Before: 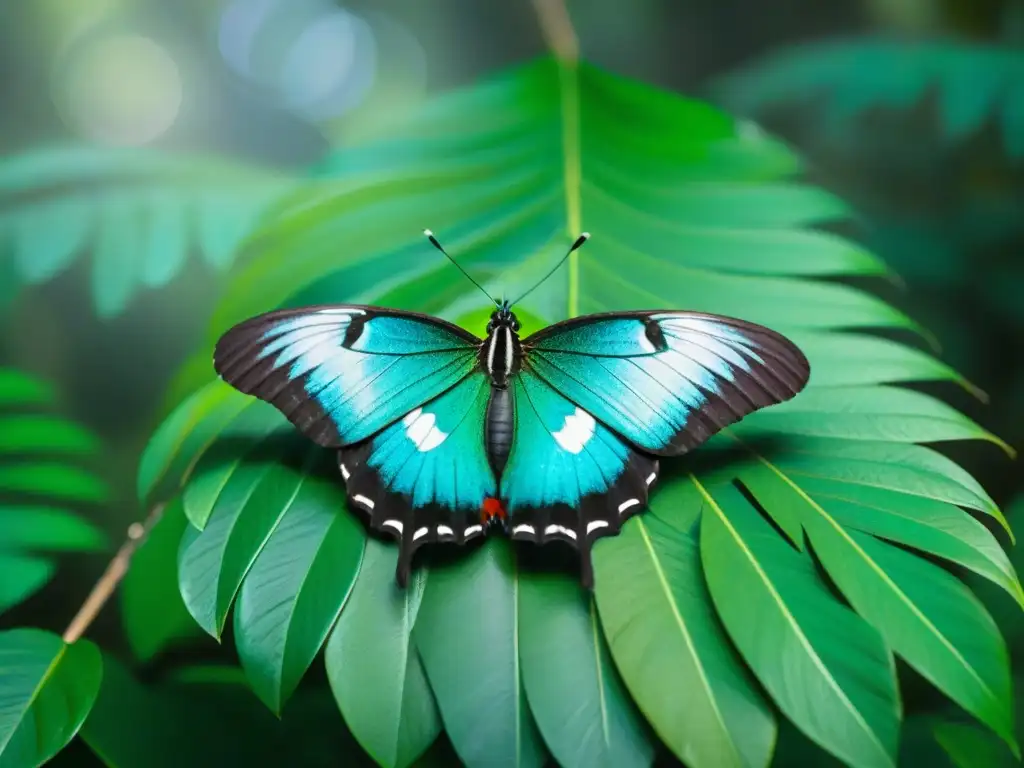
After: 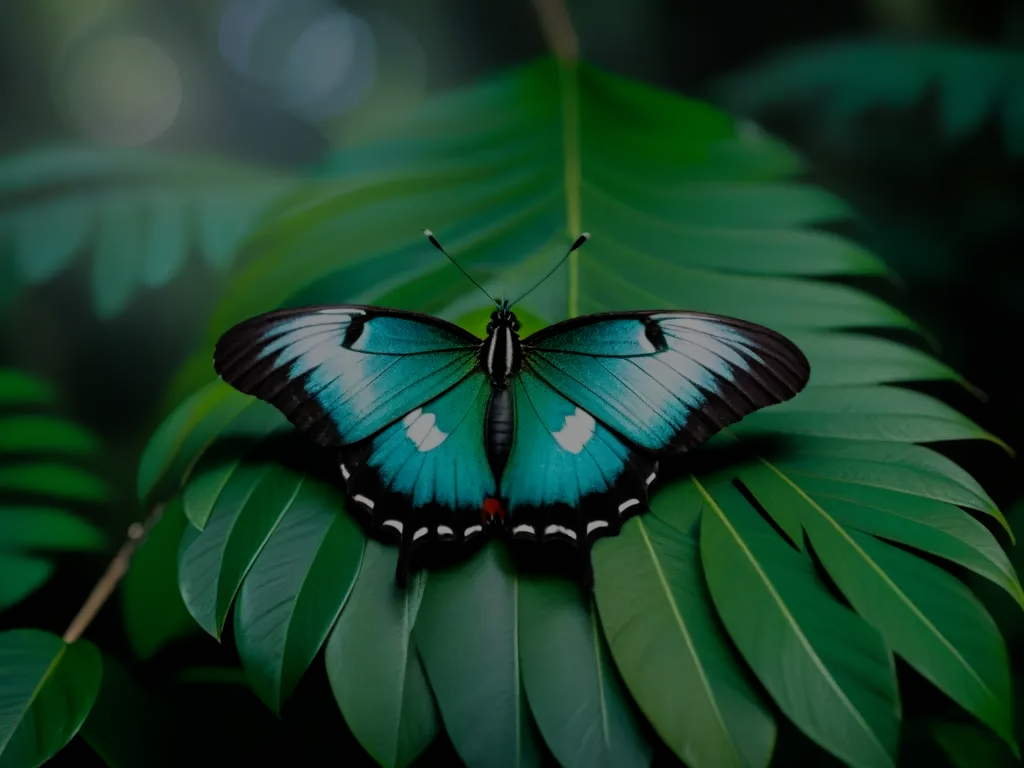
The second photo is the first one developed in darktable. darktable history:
tone equalizer: -8 EV -1.97 EV, -7 EV -1.96 EV, -6 EV -1.98 EV, -5 EV -1.98 EV, -4 EV -1.97 EV, -3 EV -1.99 EV, -2 EV -1.99 EV, -1 EV -1.62 EV, +0 EV -1.97 EV, edges refinement/feathering 500, mask exposure compensation -1.57 EV, preserve details no
filmic rgb: black relative exposure -7.65 EV, white relative exposure 4.56 EV, hardness 3.61
